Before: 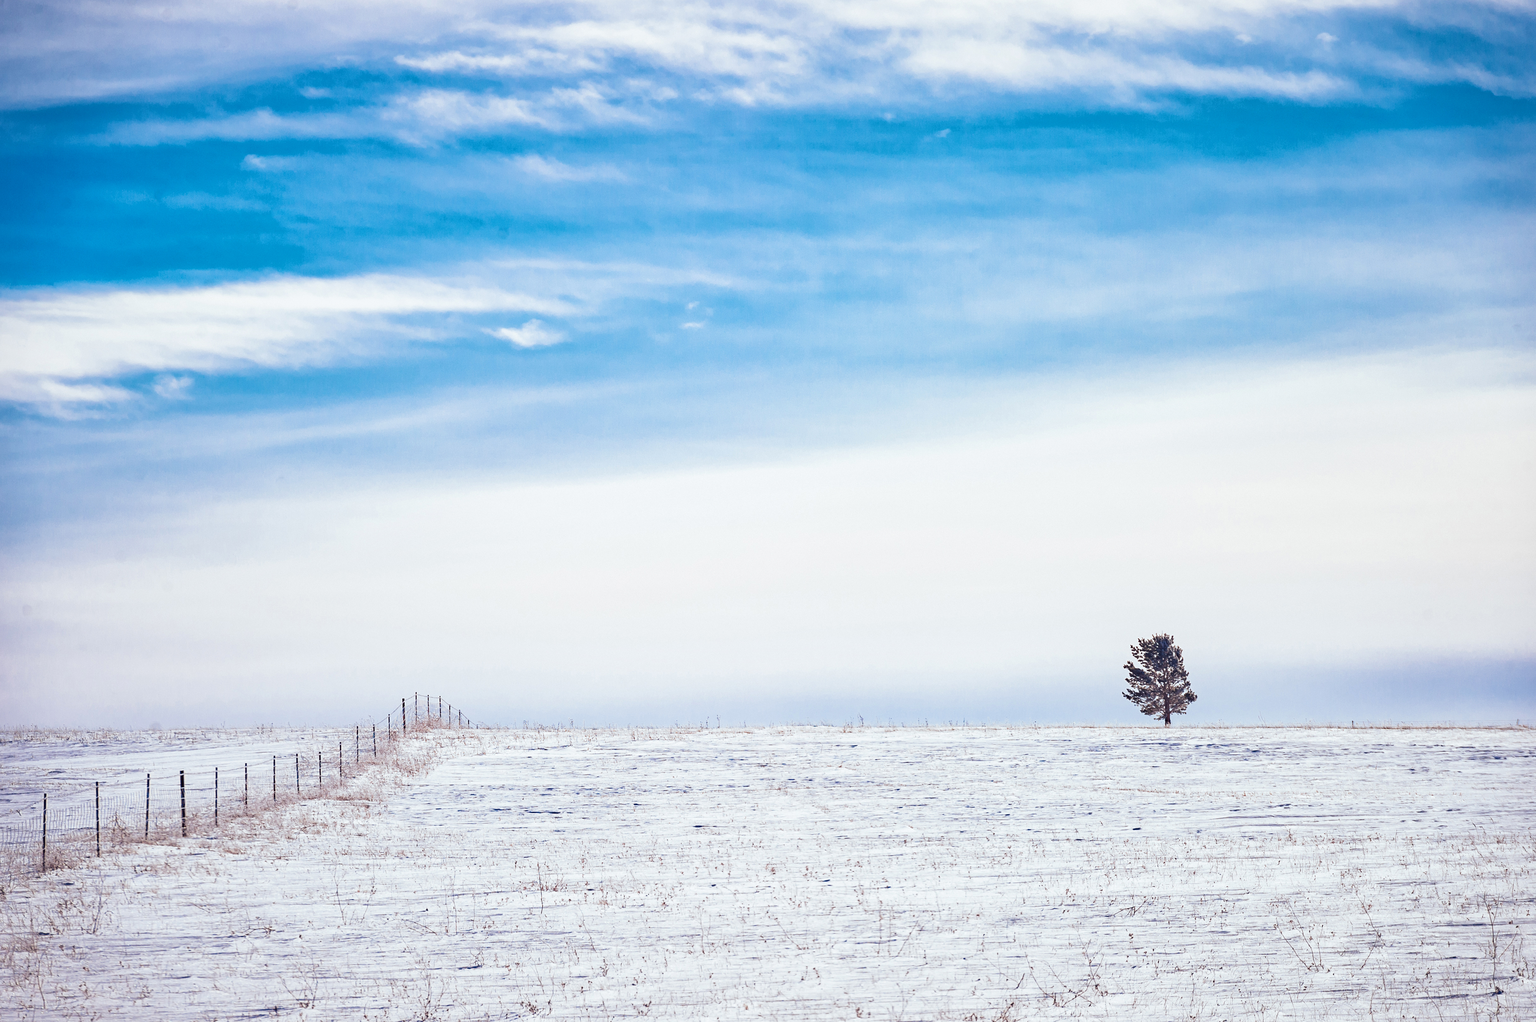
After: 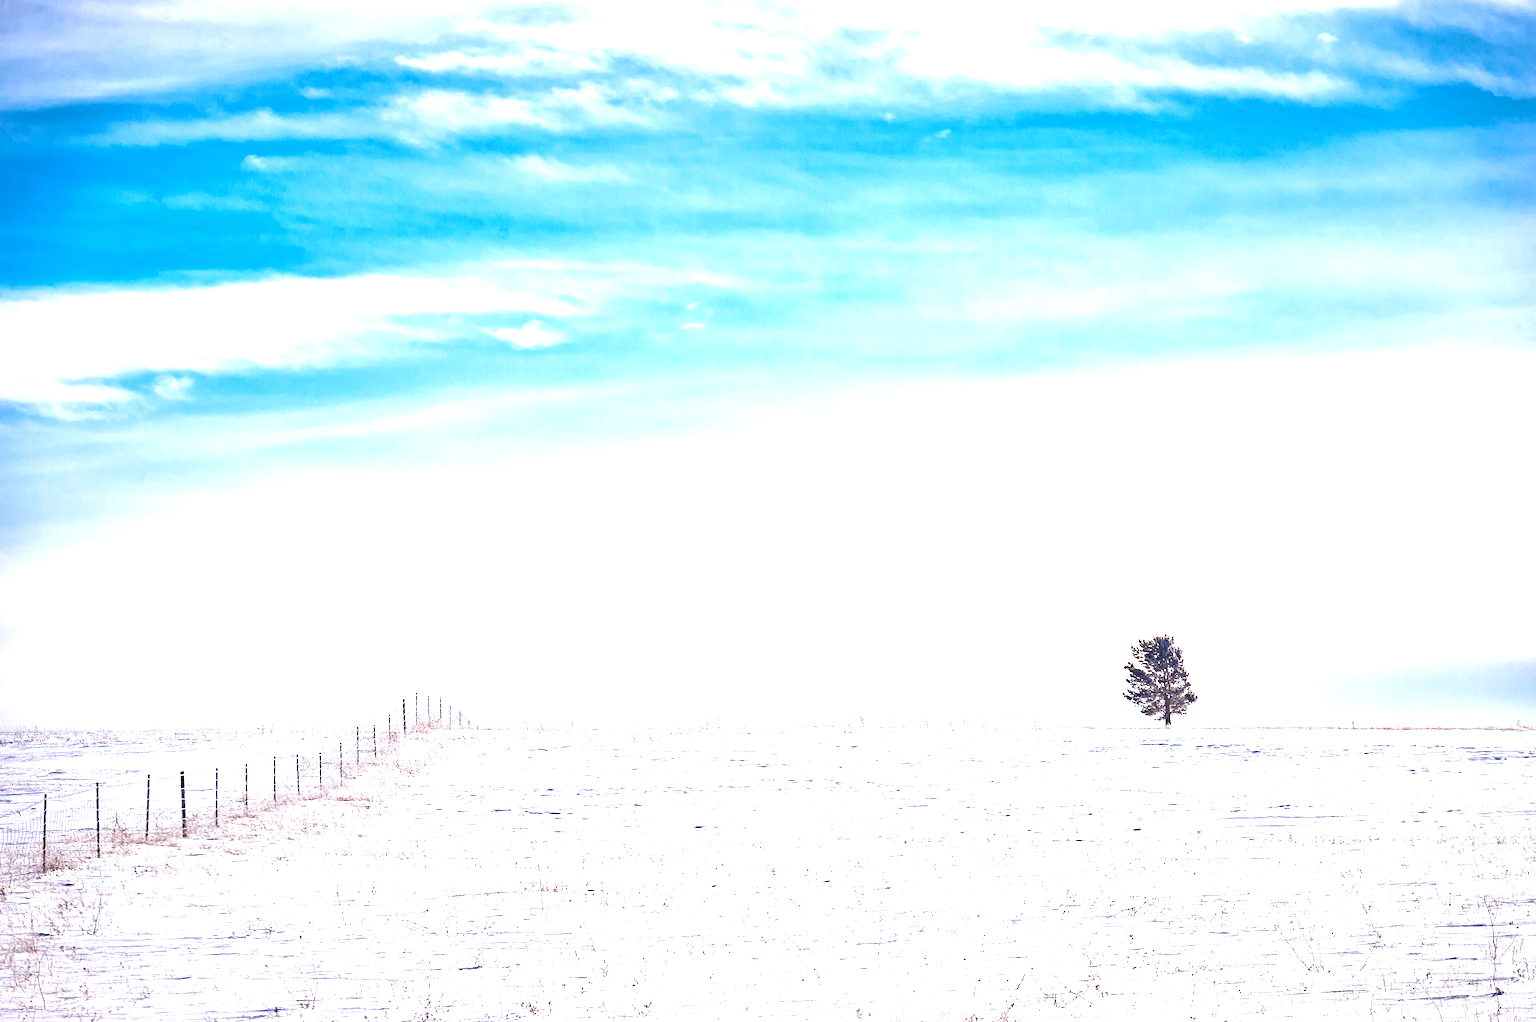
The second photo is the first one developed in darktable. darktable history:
exposure: black level correction 0, exposure 0.93 EV, compensate highlight preservation false
